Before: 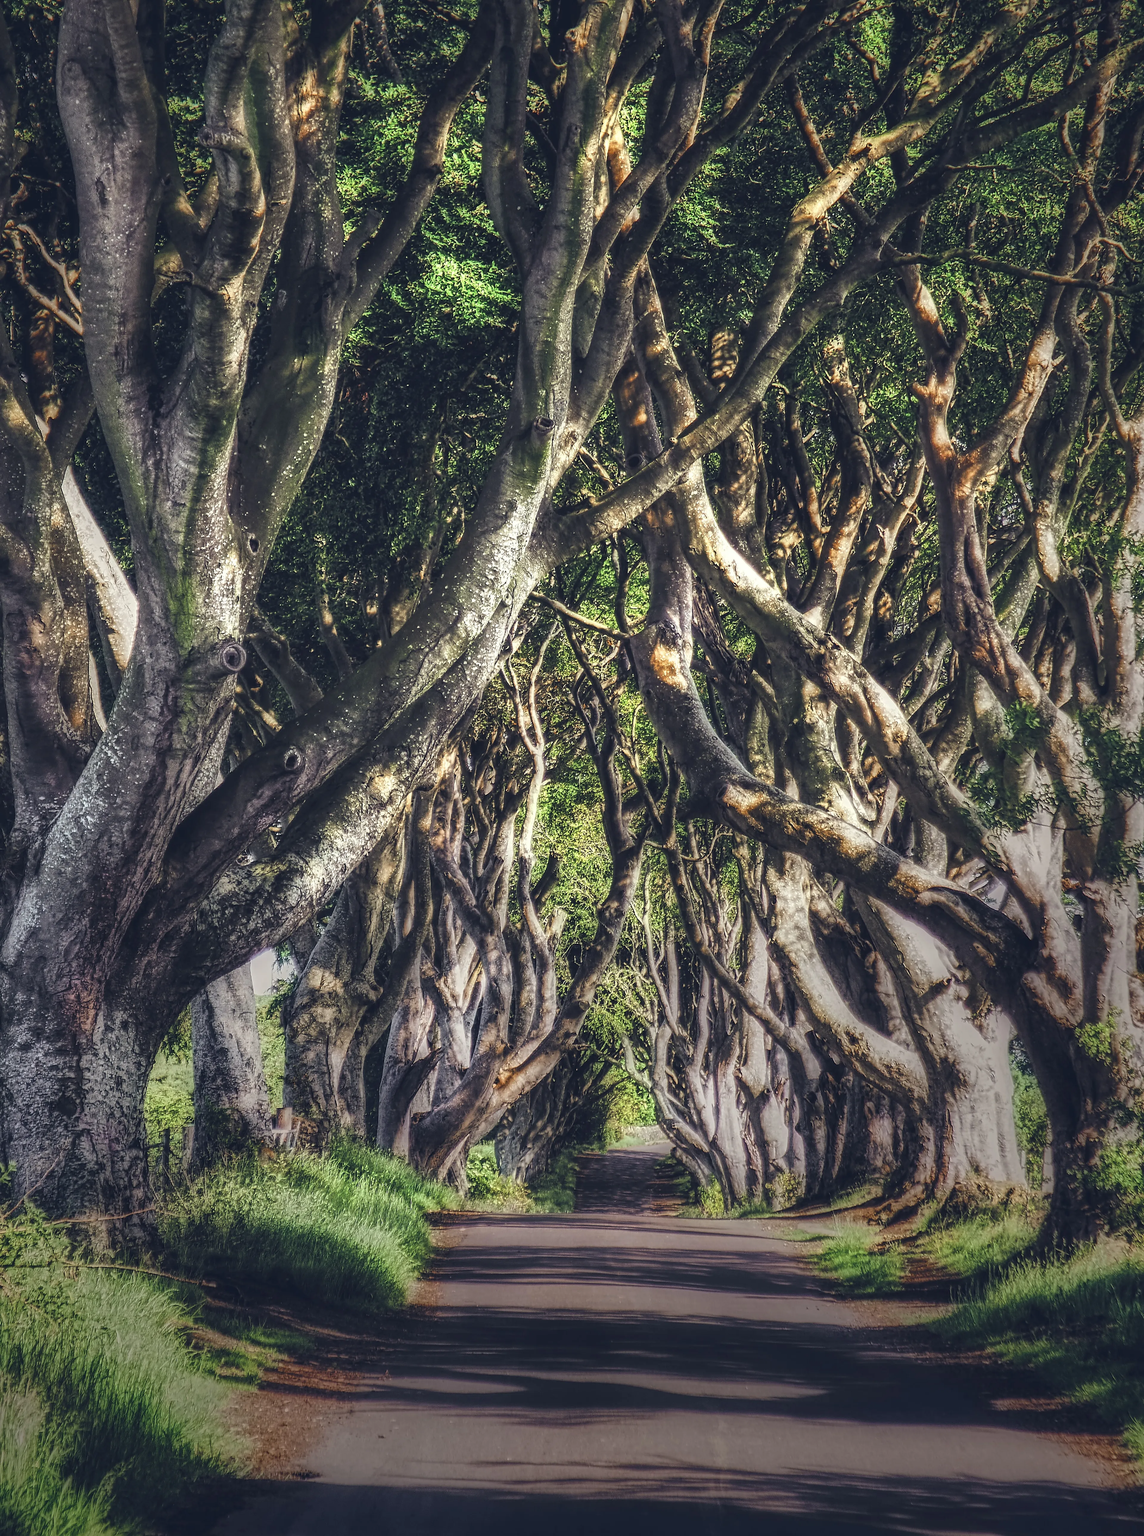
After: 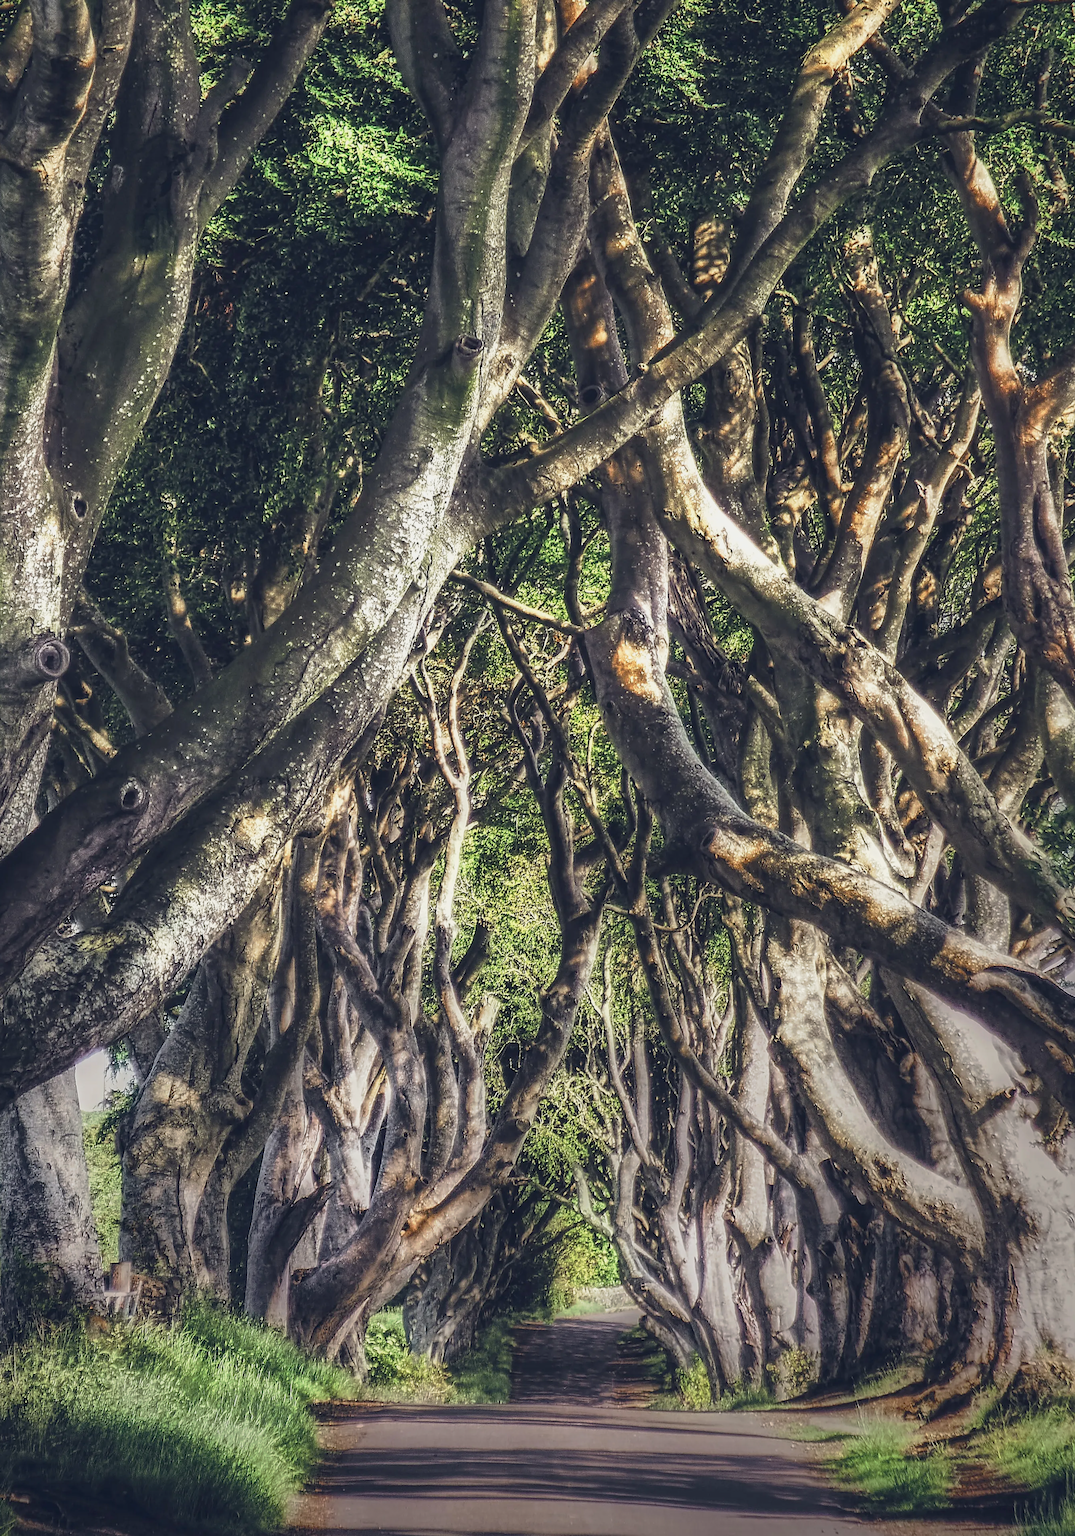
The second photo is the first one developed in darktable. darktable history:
tone curve: curves: ch0 [(0.013, 0) (0.061, 0.059) (0.239, 0.256) (0.502, 0.501) (0.683, 0.676) (0.761, 0.773) (0.858, 0.858) (0.987, 0.945)]; ch1 [(0, 0) (0.172, 0.123) (0.304, 0.267) (0.414, 0.395) (0.472, 0.473) (0.502, 0.502) (0.521, 0.528) (0.583, 0.595) (0.654, 0.673) (0.728, 0.761) (1, 1)]; ch2 [(0, 0) (0.411, 0.424) (0.485, 0.476) (0.502, 0.501) (0.553, 0.557) (0.57, 0.576) (1, 1)], preserve colors none
crop and rotate: left 17.018%, top 10.877%, right 12.906%, bottom 14.564%
